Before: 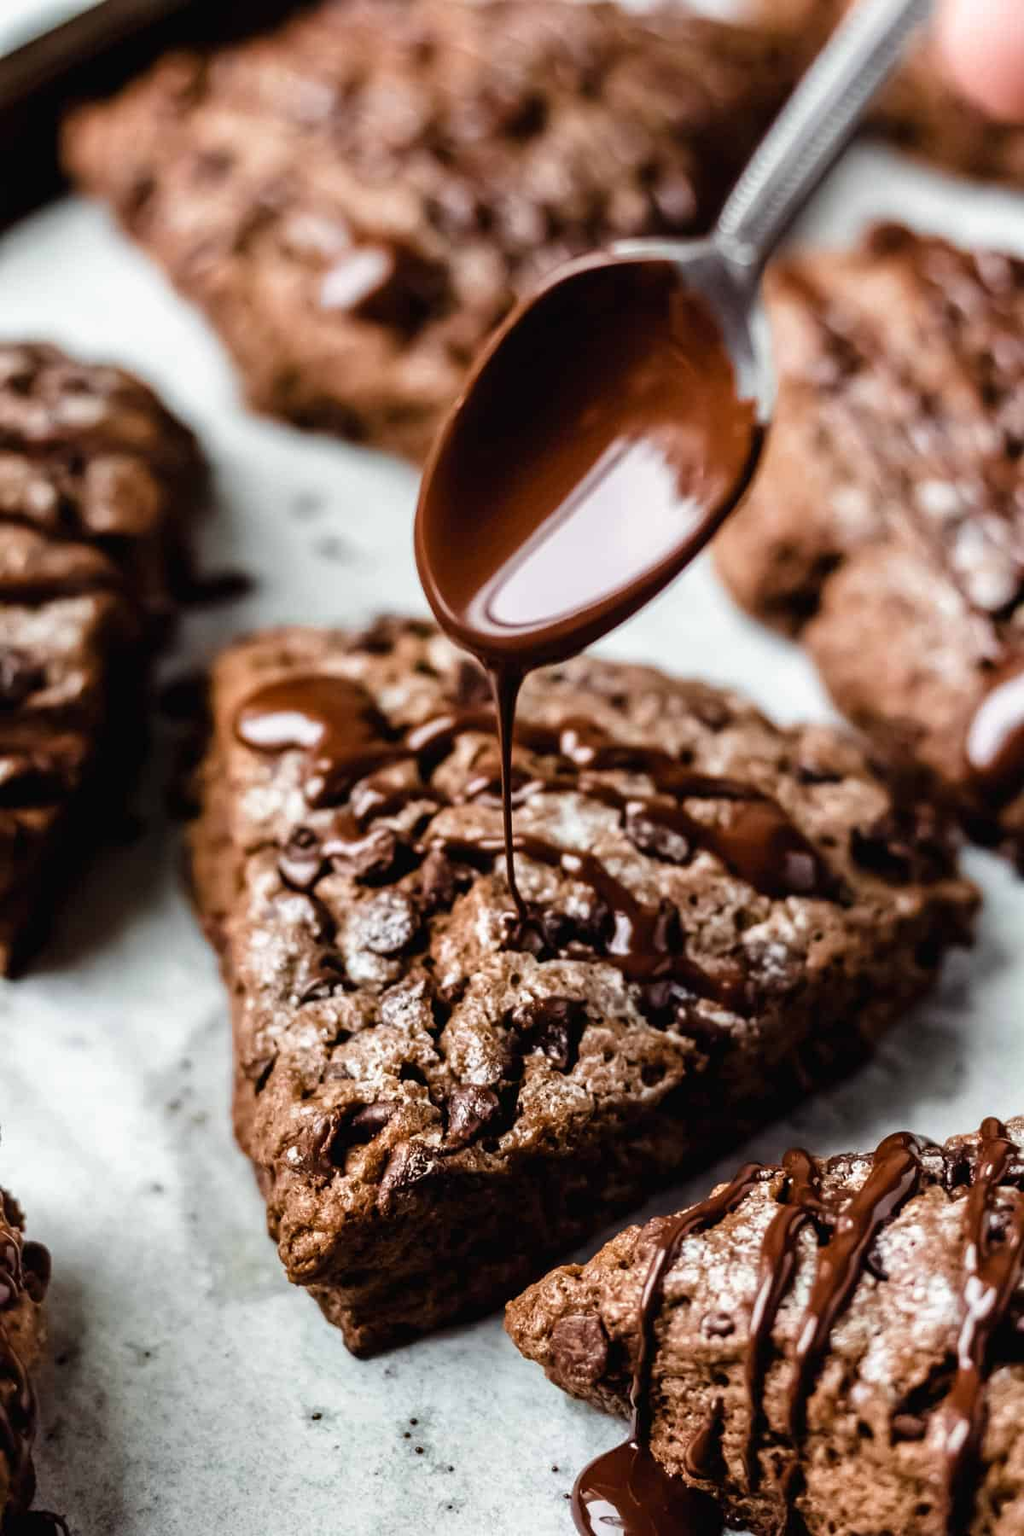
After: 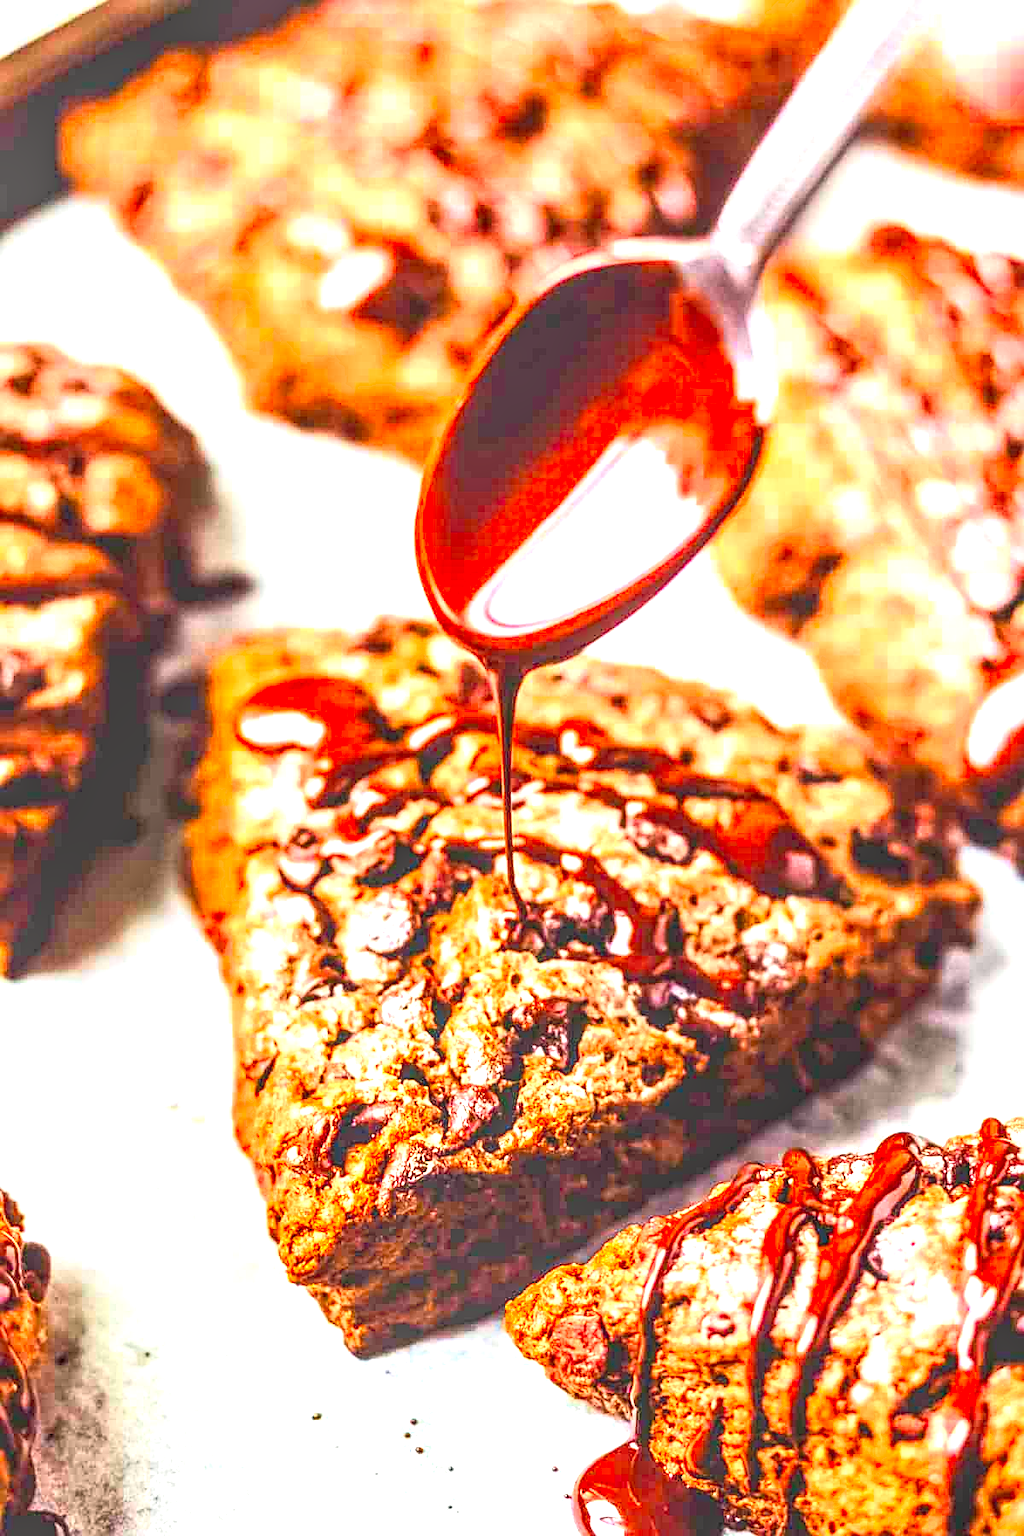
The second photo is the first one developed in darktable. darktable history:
exposure: black level correction 0, exposure 1.741 EV, compensate exposure bias true, compensate highlight preservation false
contrast brightness saturation: contrast 0.2, brightness 0.2, saturation 0.8
shadows and highlights: shadows -12.5, white point adjustment 4, highlights 28.33
color correction: highlights a* 3.22, highlights b* 1.93, saturation 1.19
sharpen: on, module defaults
local contrast: highlights 0%, shadows 0%, detail 133%
